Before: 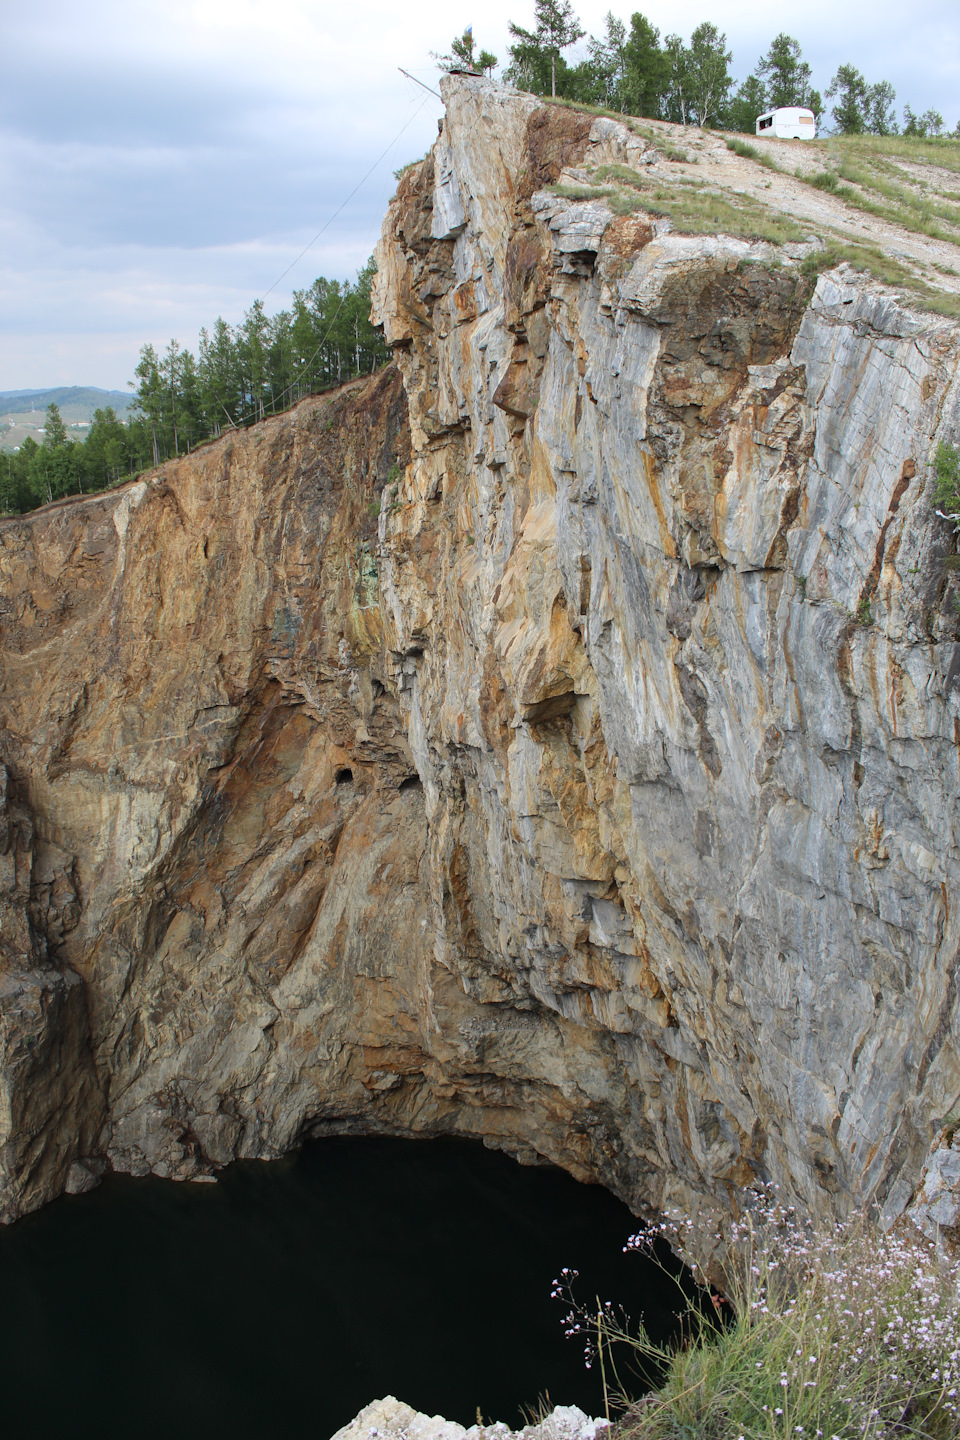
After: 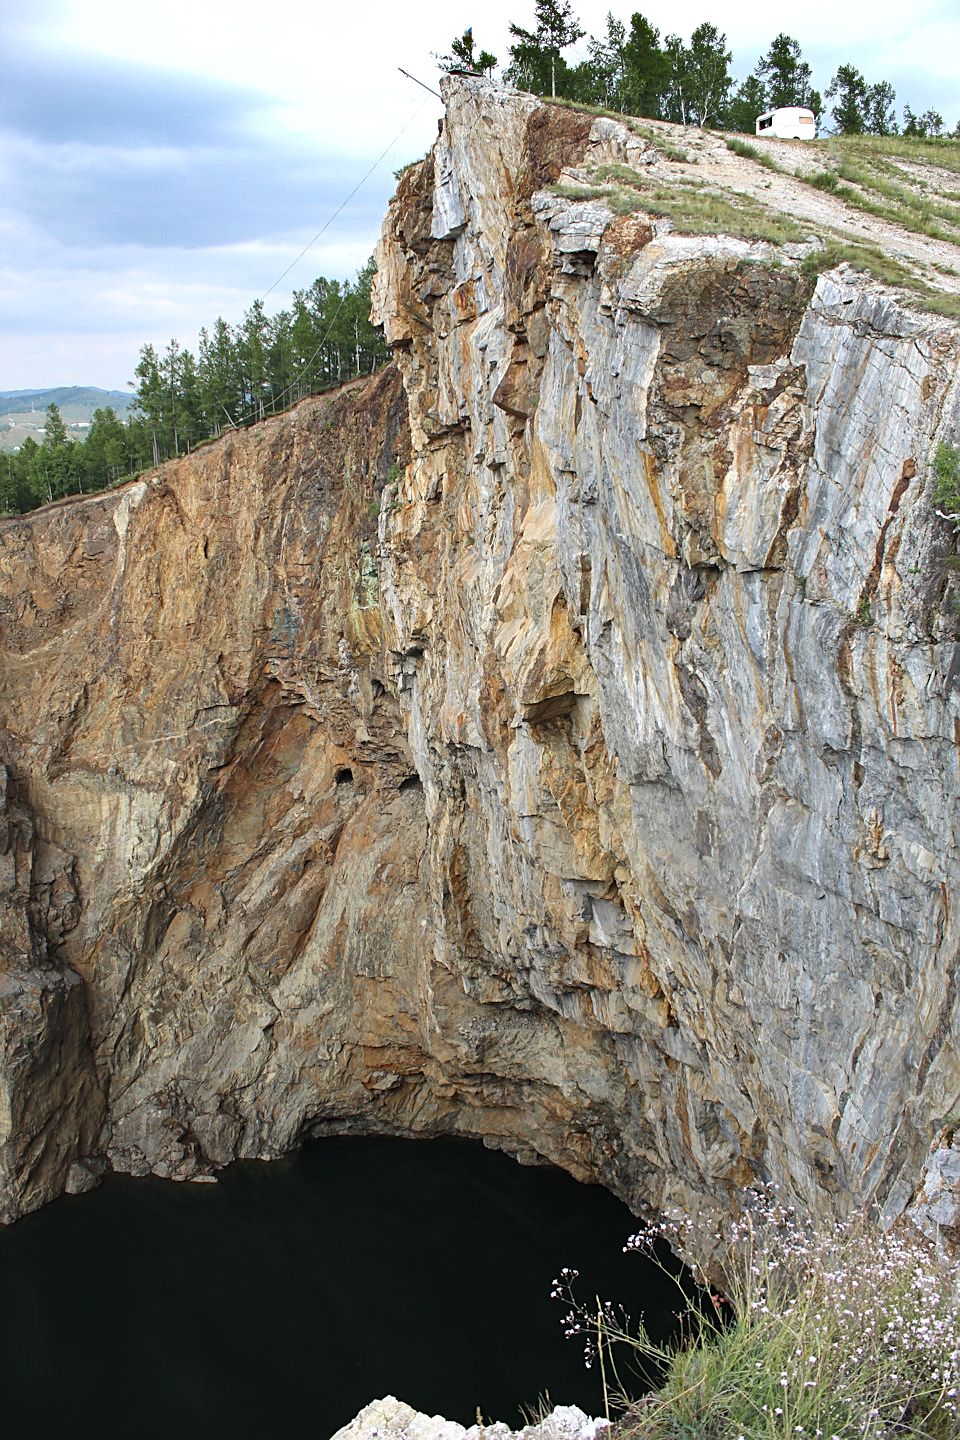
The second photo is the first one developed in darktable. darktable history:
exposure: black level correction 0, exposure 0.301 EV, compensate highlight preservation false
shadows and highlights: shadows 13.09, white point adjustment 1.21, soften with gaussian
sharpen: on, module defaults
